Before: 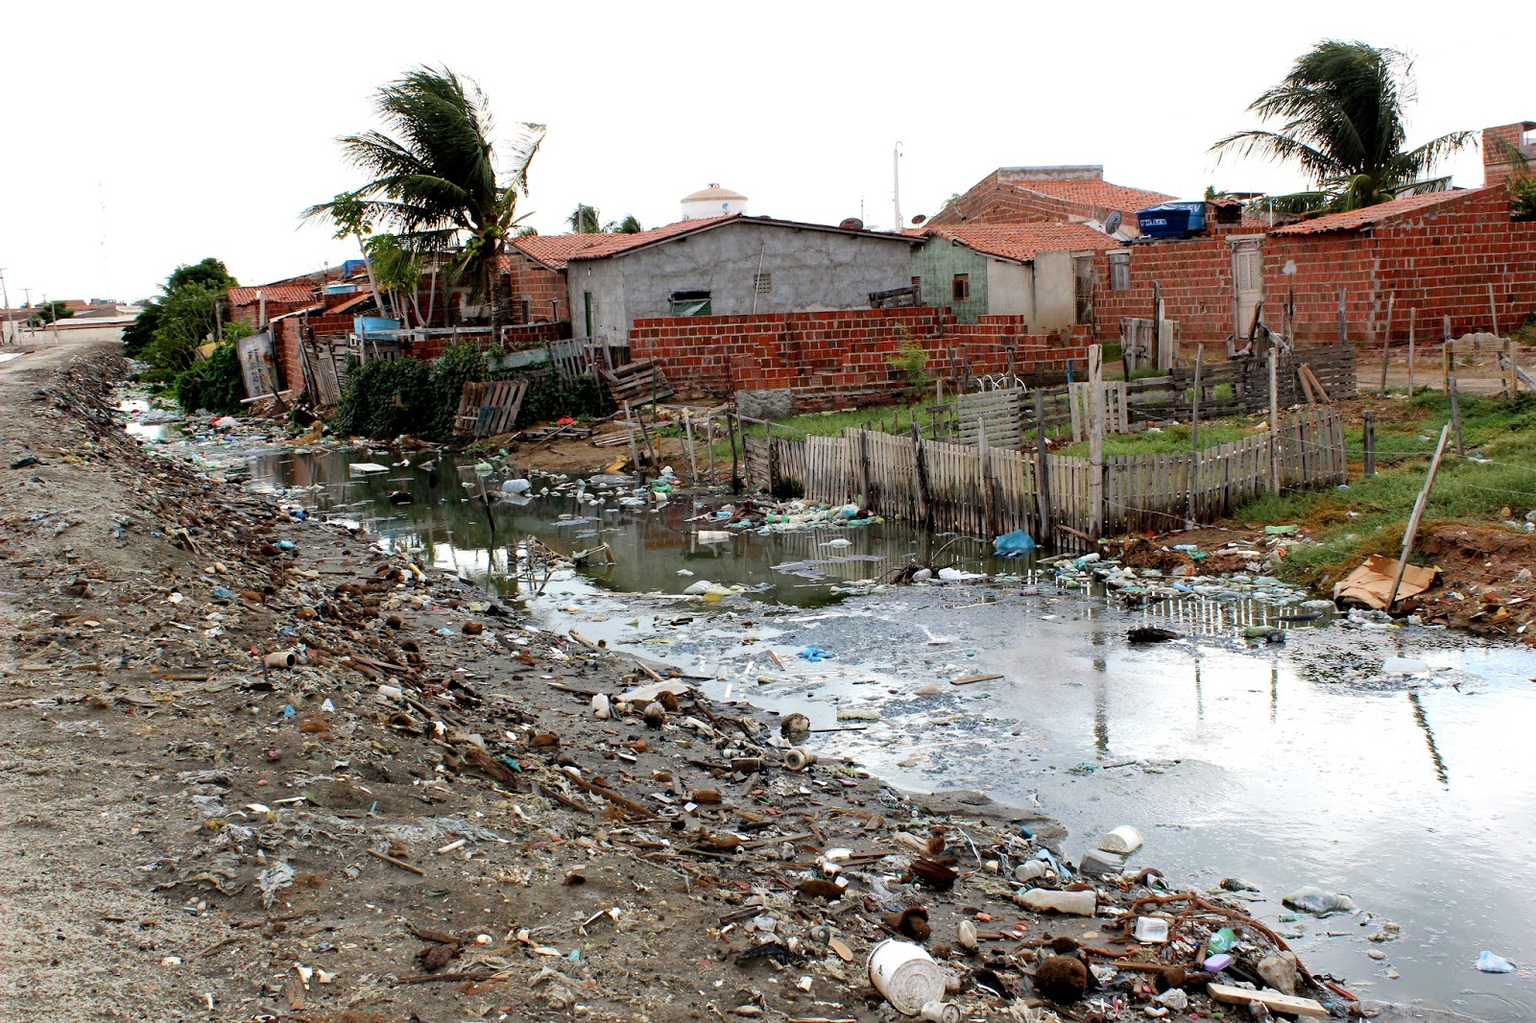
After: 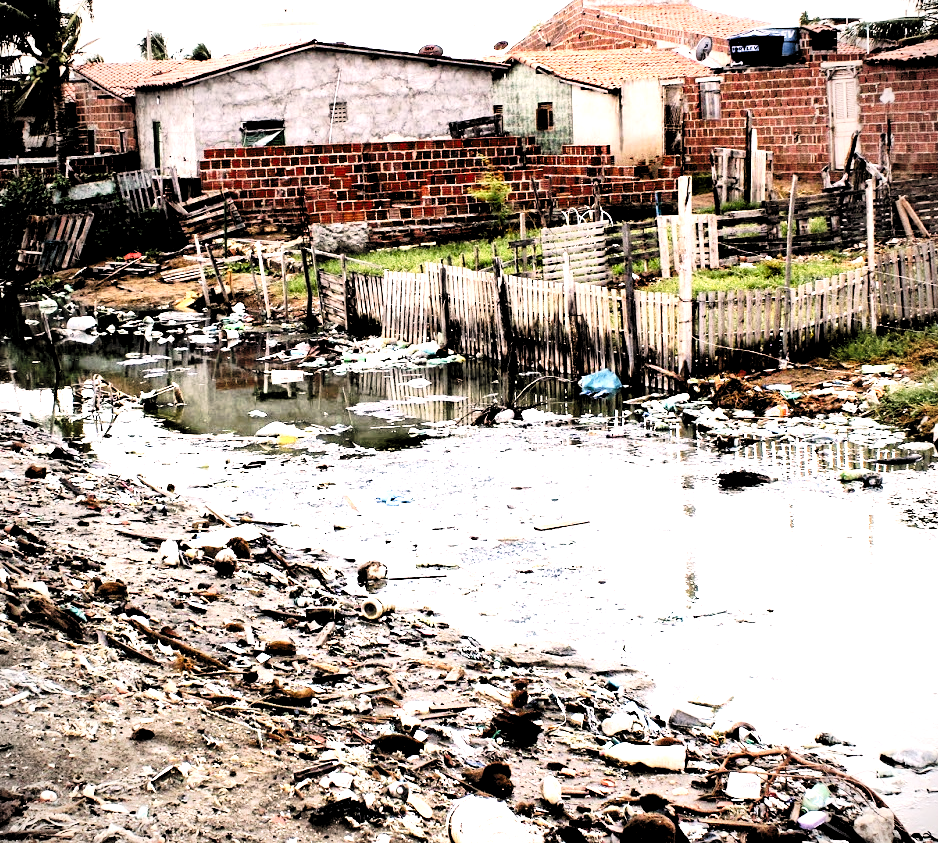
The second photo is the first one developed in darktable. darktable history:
crop and rotate: left 28.546%, top 17.206%, right 12.821%, bottom 3.629%
exposure: black level correction 0, exposure 0.95 EV, compensate exposure bias true, compensate highlight preservation false
tone curve: curves: ch0 [(0, 0) (0.003, 0.024) (0.011, 0.032) (0.025, 0.041) (0.044, 0.054) (0.069, 0.069) (0.1, 0.09) (0.136, 0.116) (0.177, 0.162) (0.224, 0.213) (0.277, 0.278) (0.335, 0.359) (0.399, 0.447) (0.468, 0.543) (0.543, 0.621) (0.623, 0.717) (0.709, 0.807) (0.801, 0.876) (0.898, 0.934) (1, 1)], preserve colors none
vignetting: fall-off radius 61.15%, unbound false
color correction: highlights a* 6.94, highlights b* 3.88
contrast brightness saturation: contrast 0.22
levels: levels [0.182, 0.542, 0.902]
